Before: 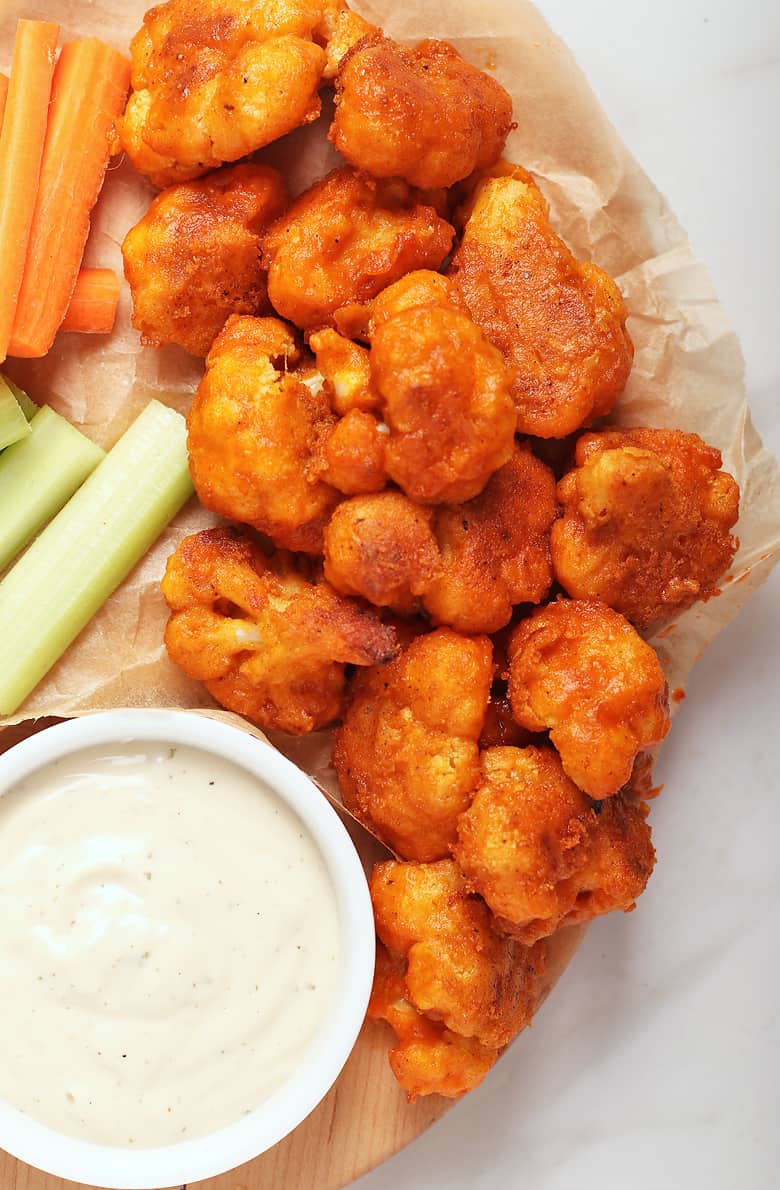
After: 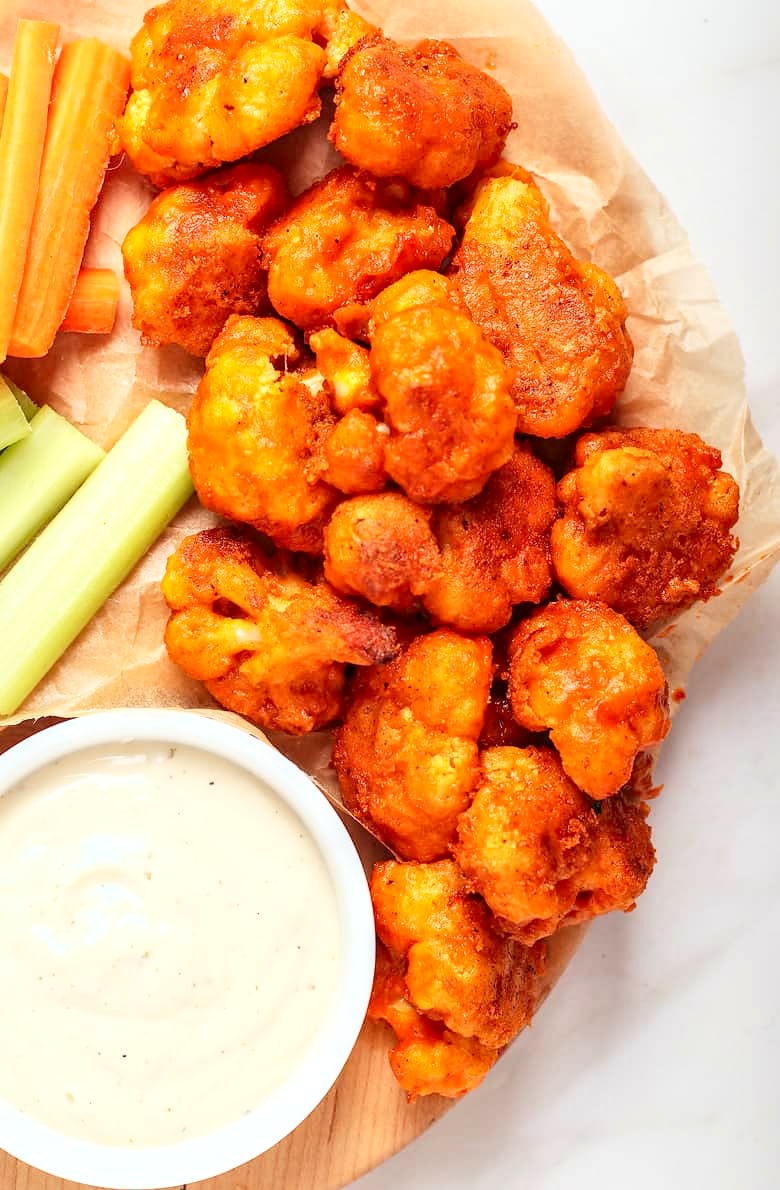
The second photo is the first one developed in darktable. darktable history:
contrast brightness saturation: contrast 0.202, brightness 0.158, saturation 0.228
local contrast: detail 130%
